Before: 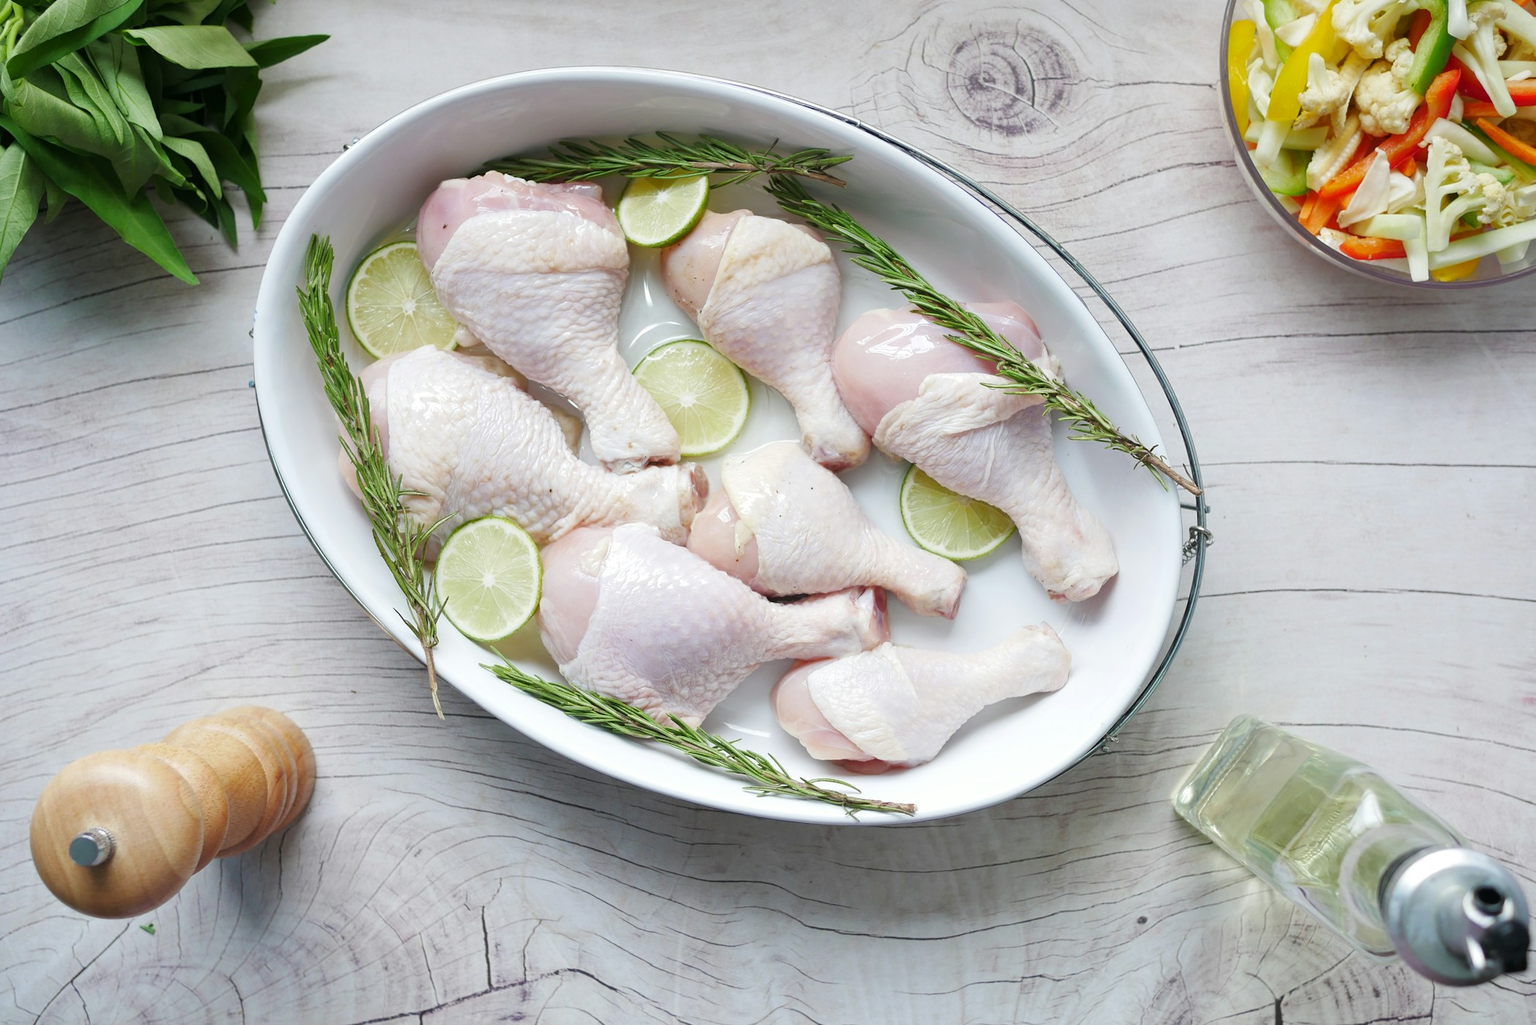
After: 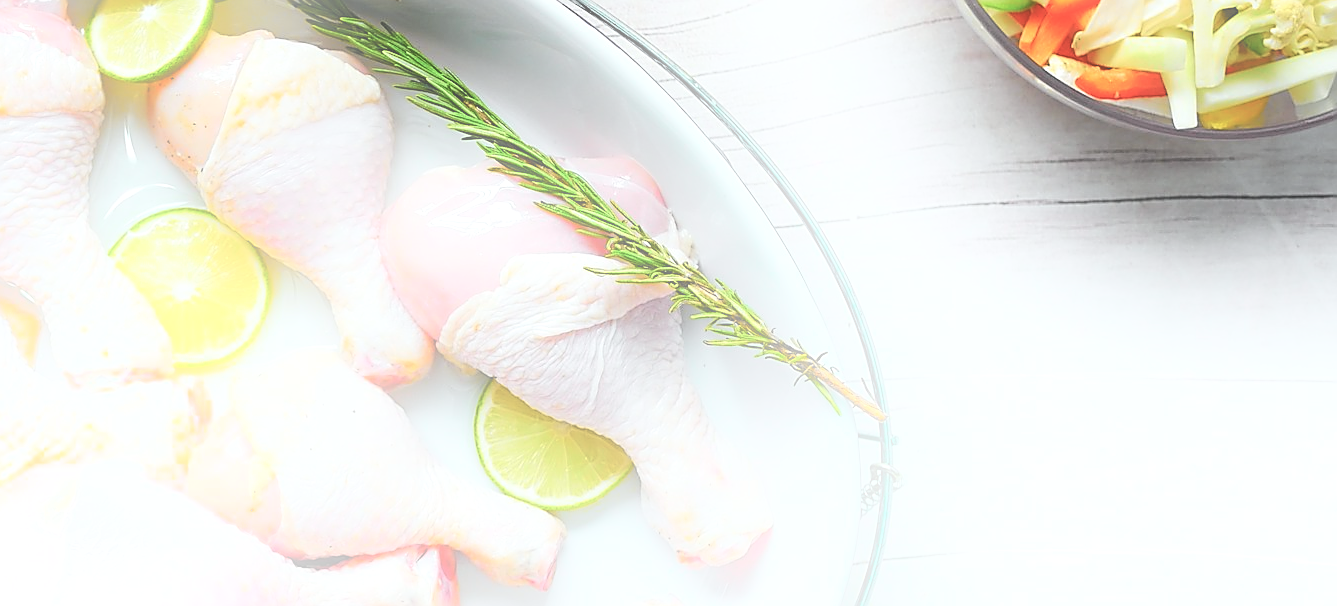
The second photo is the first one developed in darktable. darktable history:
crop: left 36.005%, top 18.293%, right 0.31%, bottom 38.444%
bloom: size 16%, threshold 98%, strength 20%
sharpen: radius 1.4, amount 1.25, threshold 0.7
tone curve: curves: ch0 [(0, 0) (0.037, 0.011) (0.131, 0.108) (0.279, 0.279) (0.476, 0.554) (0.617, 0.693) (0.704, 0.77) (0.813, 0.852) (0.916, 0.924) (1, 0.993)]; ch1 [(0, 0) (0.318, 0.278) (0.444, 0.427) (0.493, 0.492) (0.508, 0.502) (0.534, 0.529) (0.562, 0.563) (0.626, 0.662) (0.746, 0.764) (1, 1)]; ch2 [(0, 0) (0.316, 0.292) (0.381, 0.37) (0.423, 0.448) (0.476, 0.492) (0.502, 0.498) (0.522, 0.518) (0.533, 0.532) (0.586, 0.631) (0.634, 0.663) (0.7, 0.7) (0.861, 0.808) (1, 0.951)], color space Lab, independent channels, preserve colors none
levels: levels [0.052, 0.496, 0.908]
exposure: black level correction -0.015, exposure -0.125 EV, compensate highlight preservation false
white balance: emerald 1
